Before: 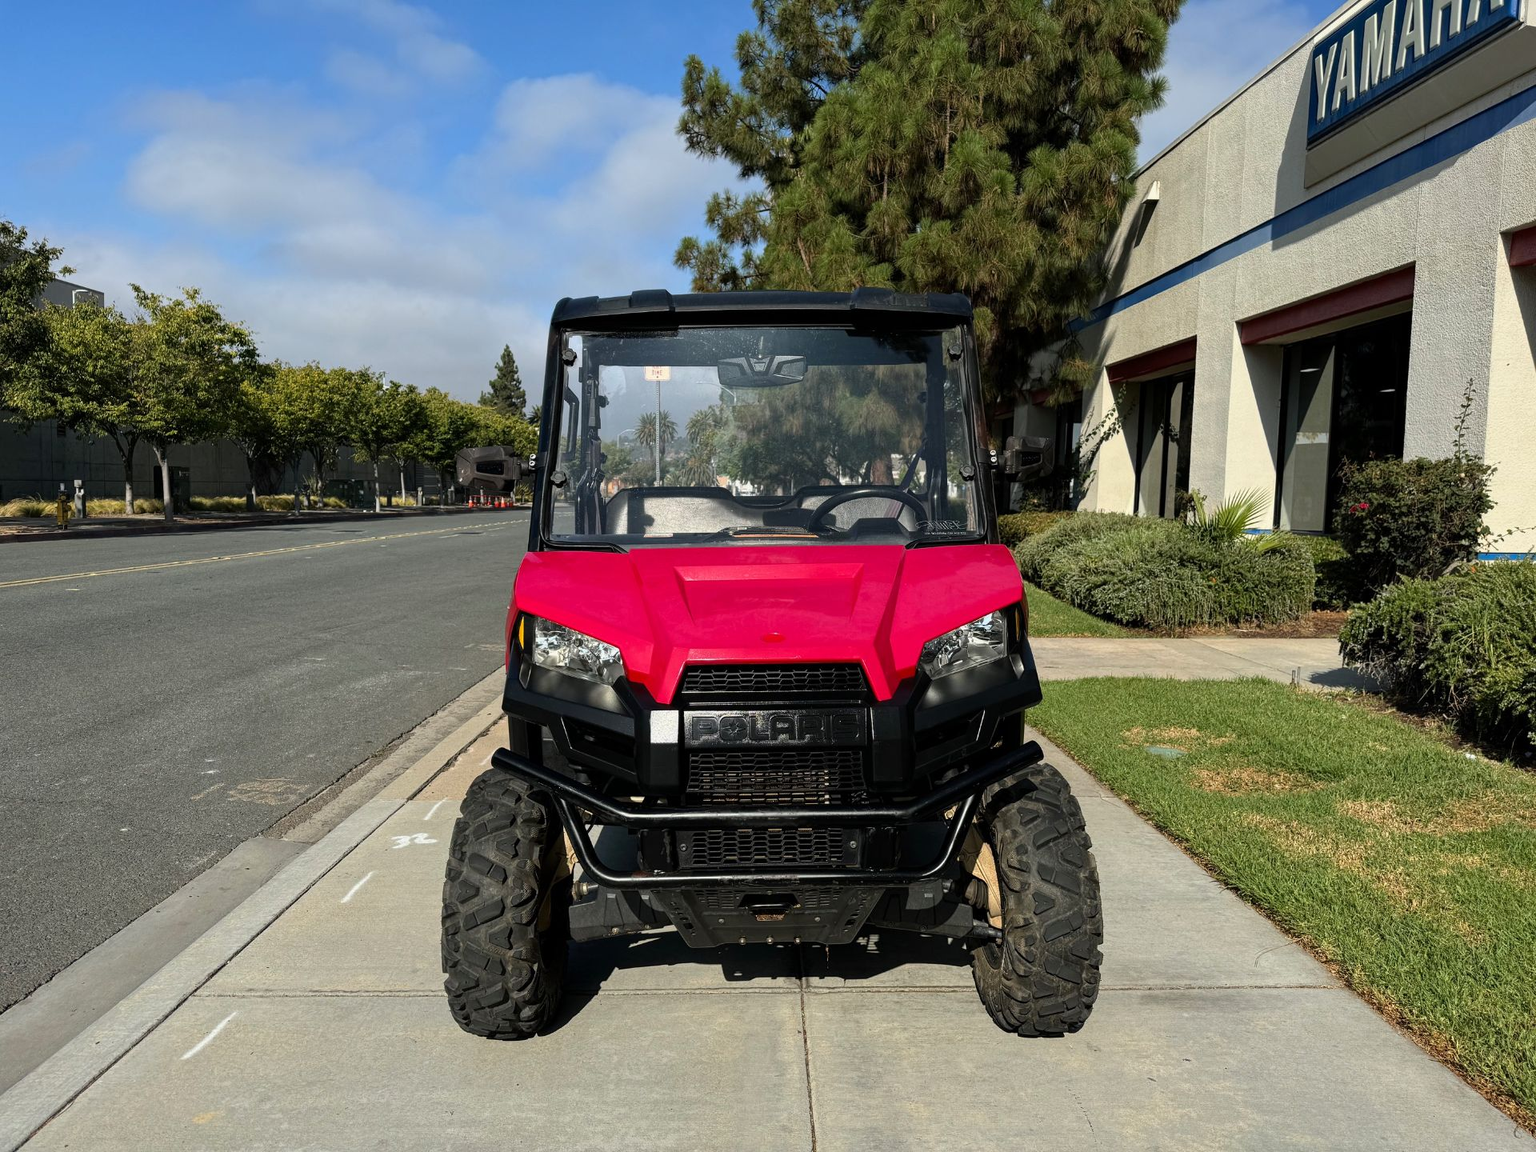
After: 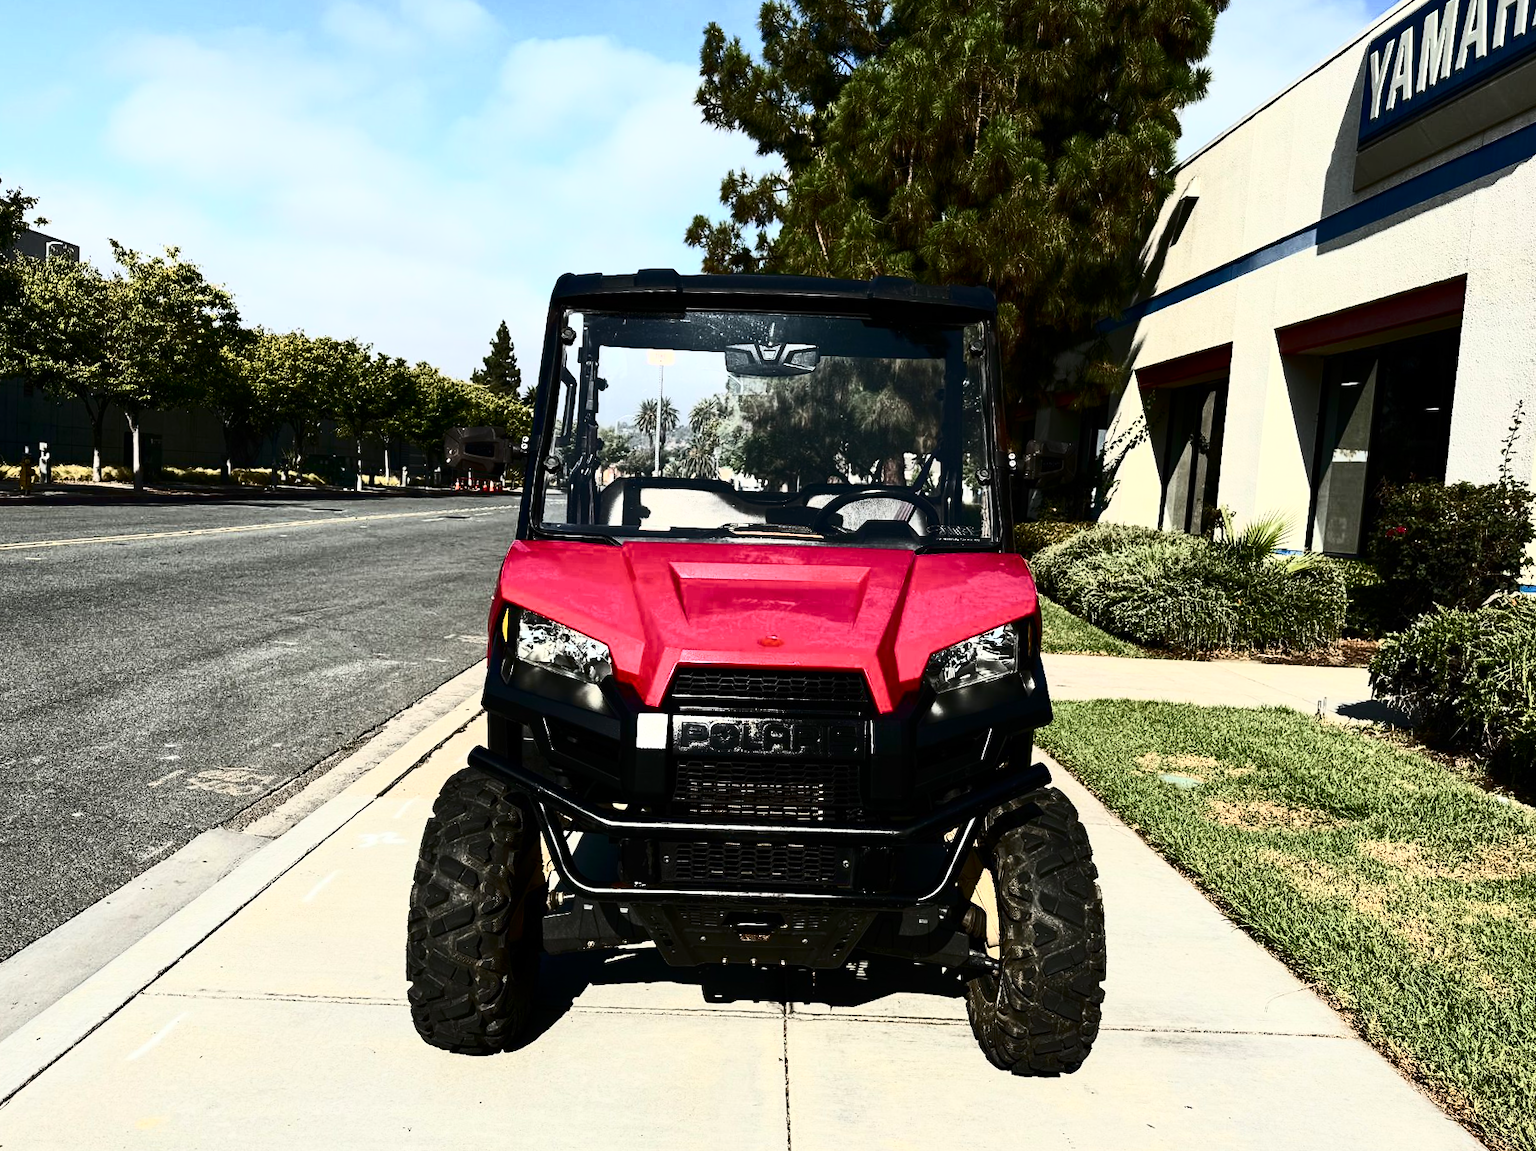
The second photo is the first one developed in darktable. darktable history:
crop and rotate: angle -2.5°
contrast brightness saturation: contrast 0.936, brightness 0.19
